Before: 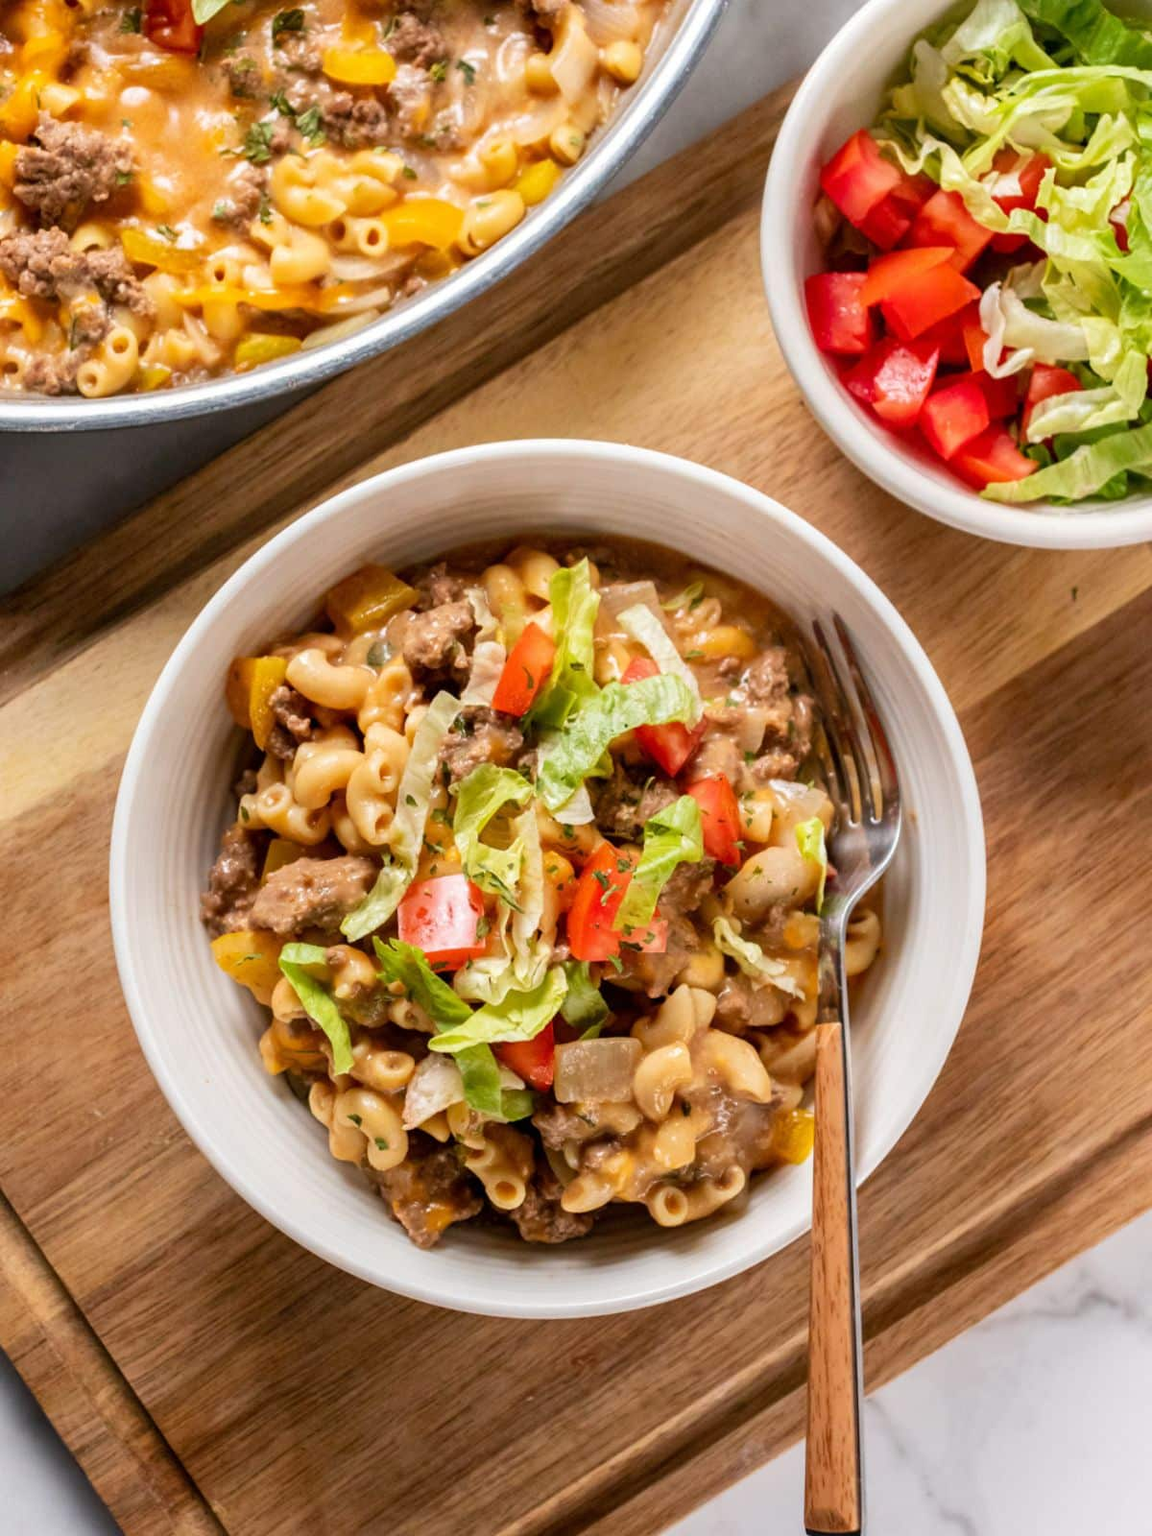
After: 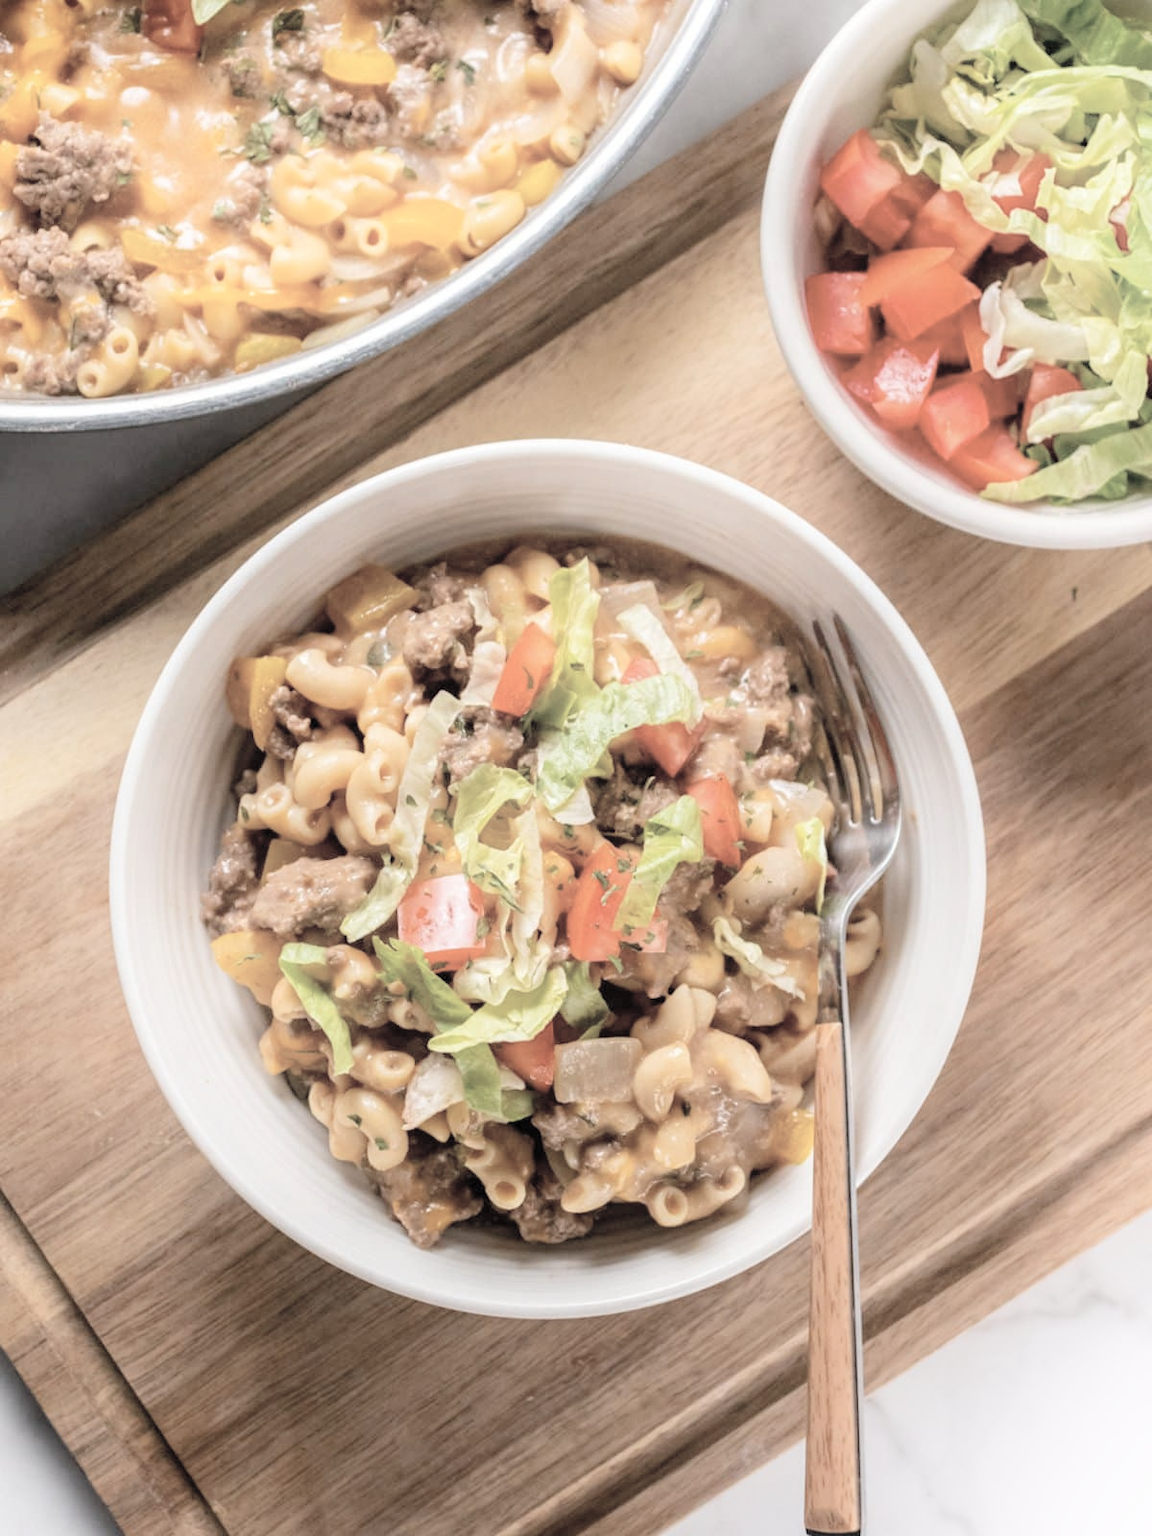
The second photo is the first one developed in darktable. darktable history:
shadows and highlights: highlights 68.8, soften with gaussian
contrast brightness saturation: brightness 0.18, saturation -0.512
